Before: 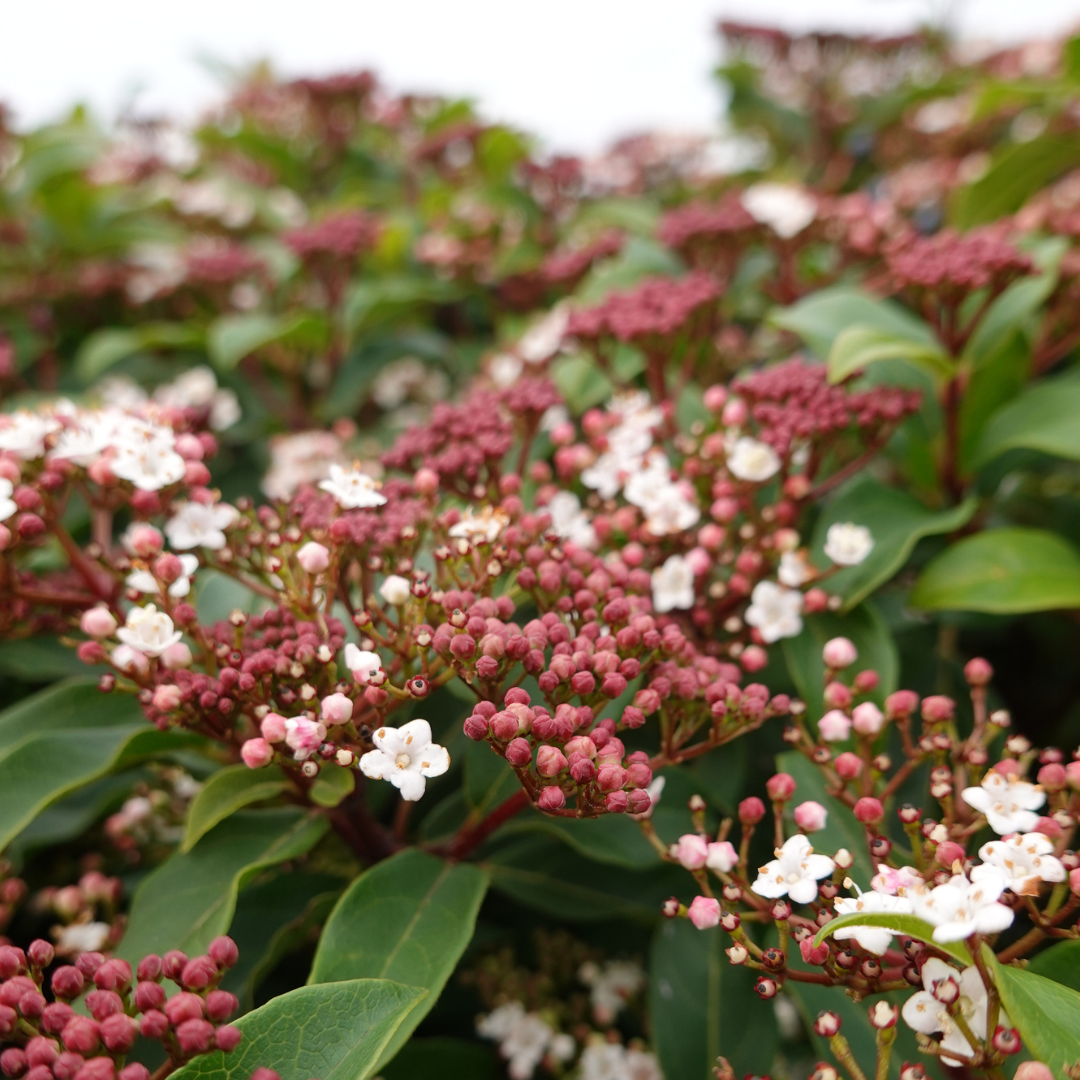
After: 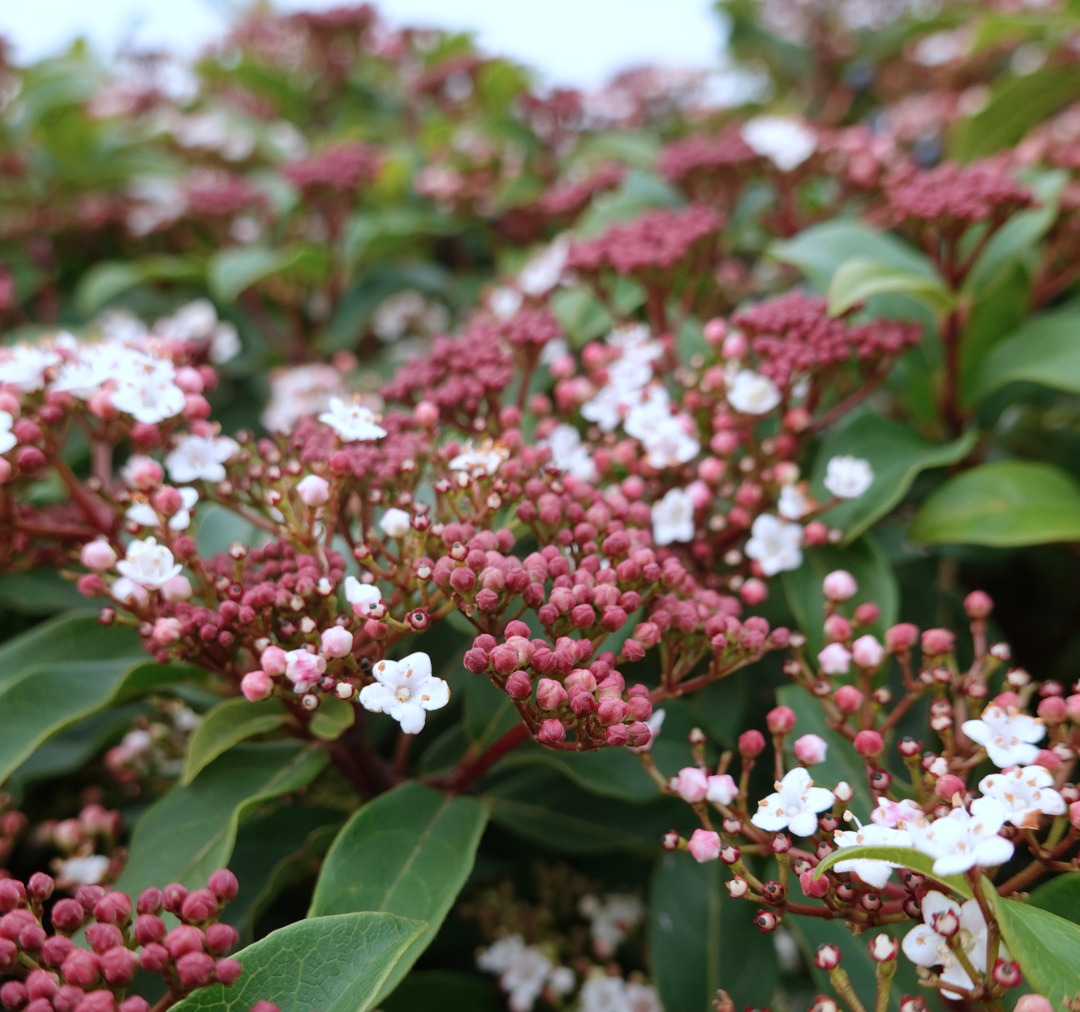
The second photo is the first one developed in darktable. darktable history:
crop and rotate: top 6.25%
color correction: highlights a* -2.24, highlights b* -18.1
